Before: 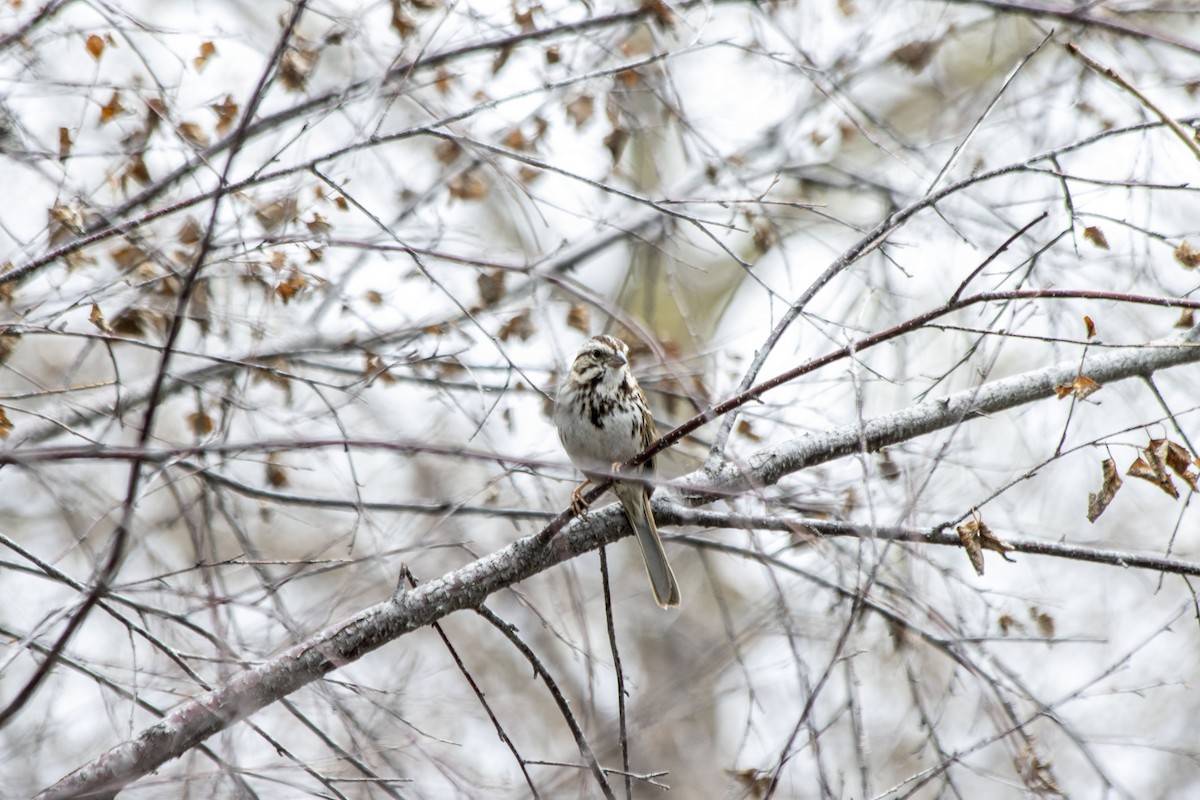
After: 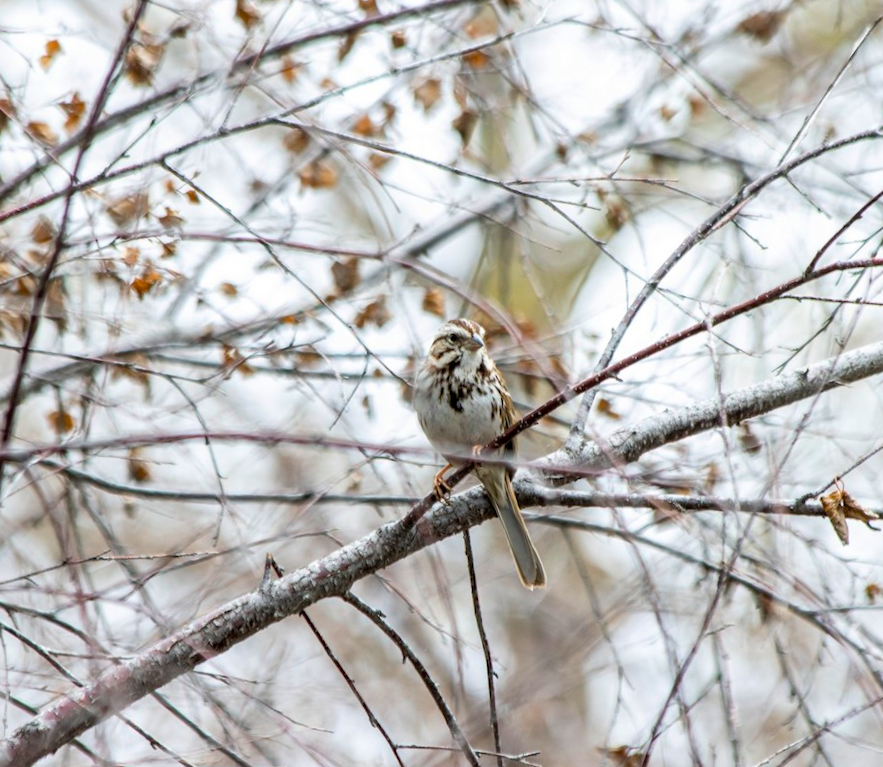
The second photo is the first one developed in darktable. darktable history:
crop: left 9.88%, right 12.664%
rotate and perspective: rotation -2.12°, lens shift (vertical) 0.009, lens shift (horizontal) -0.008, automatic cropping original format, crop left 0.036, crop right 0.964, crop top 0.05, crop bottom 0.959
color balance rgb: perceptual saturation grading › global saturation 20%, global vibrance 20%
